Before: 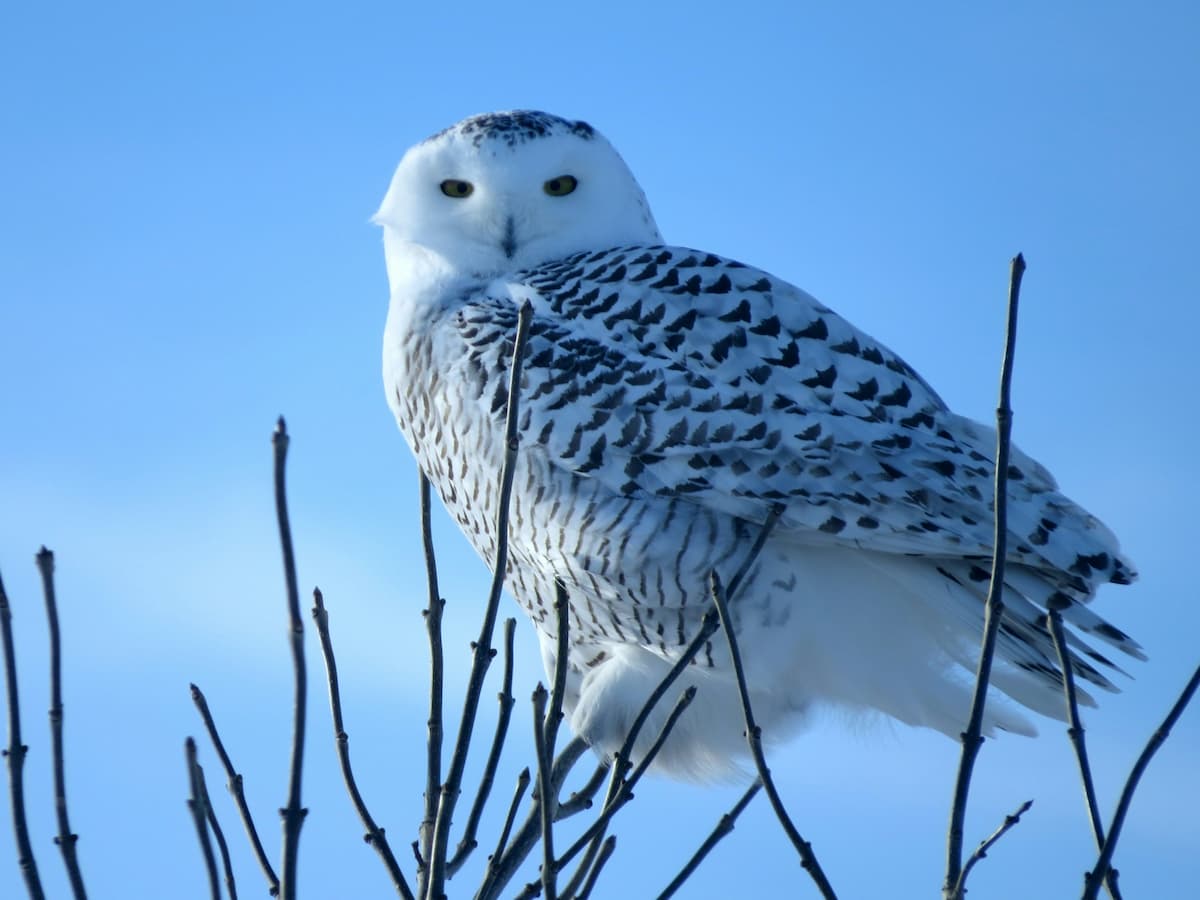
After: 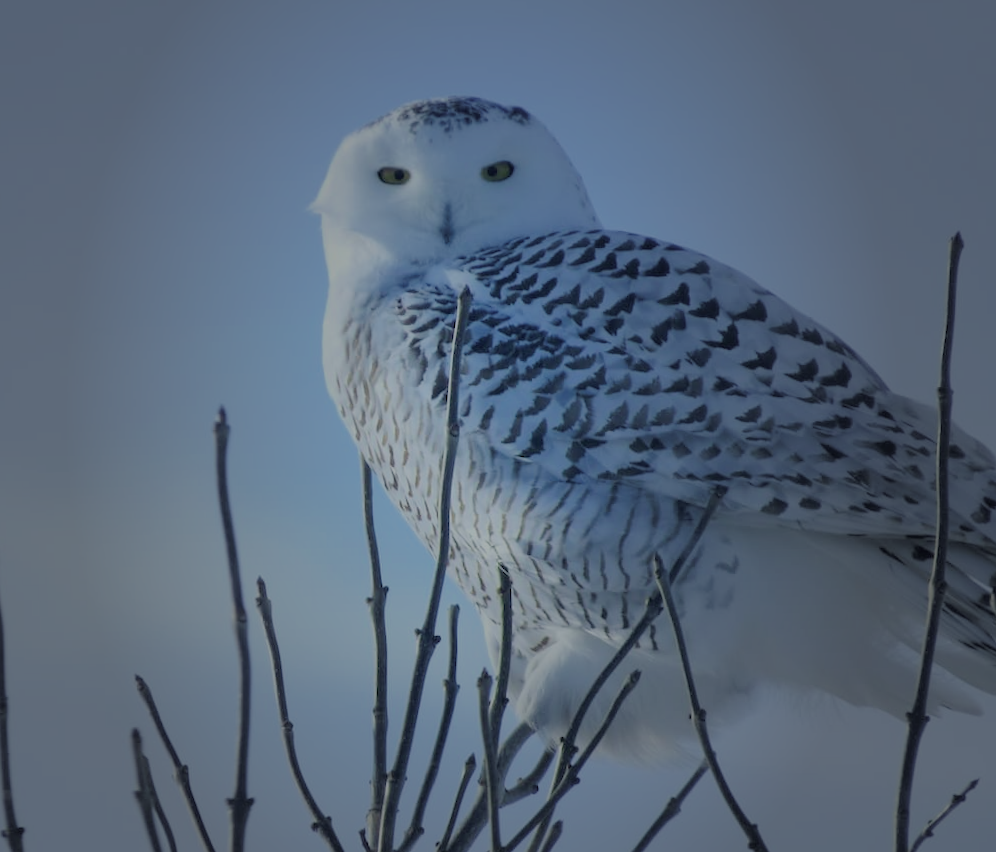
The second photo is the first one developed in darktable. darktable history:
filmic rgb: black relative exposure -15.97 EV, white relative exposure 7.97 EV, hardness 4.18, latitude 50.12%, contrast 0.502
crop and rotate: angle 0.858°, left 4.069%, top 0.725%, right 11.208%, bottom 2.663%
vignetting: fall-off start 16.86%, fall-off radius 99%, center (-0.033, -0.044), width/height ratio 0.723
color balance rgb: perceptual saturation grading › global saturation 0.304%, perceptual brilliance grading › highlights 12.76%, perceptual brilliance grading › mid-tones 8.435%, perceptual brilliance grading › shadows -17.78%, global vibrance 41.726%
